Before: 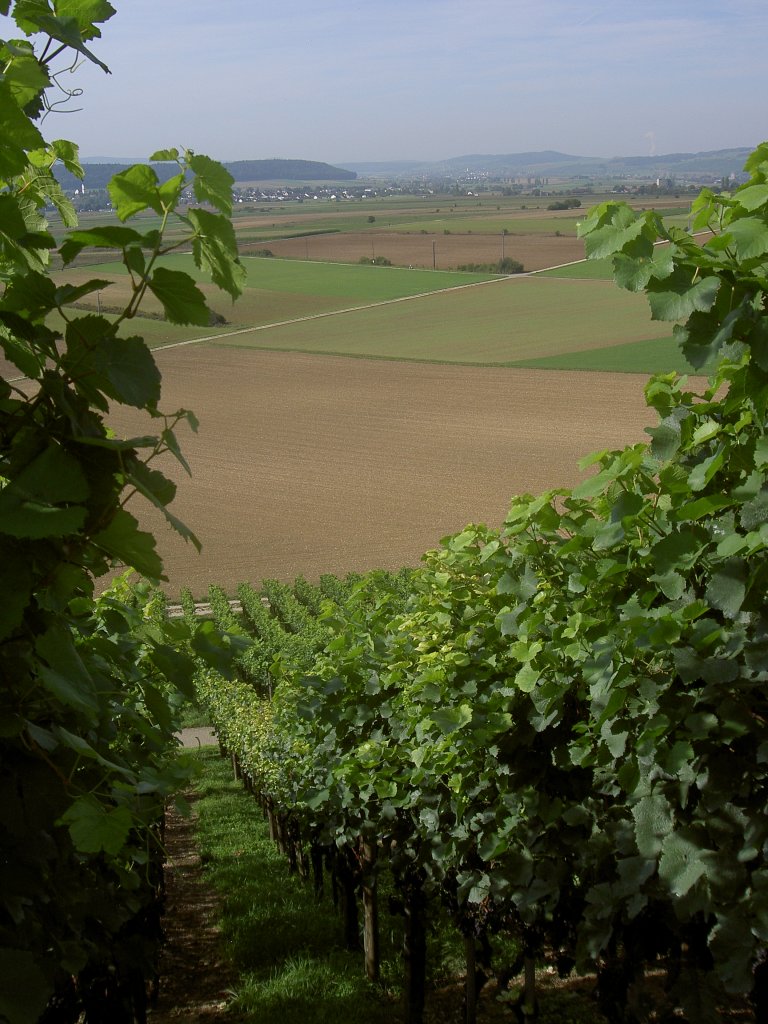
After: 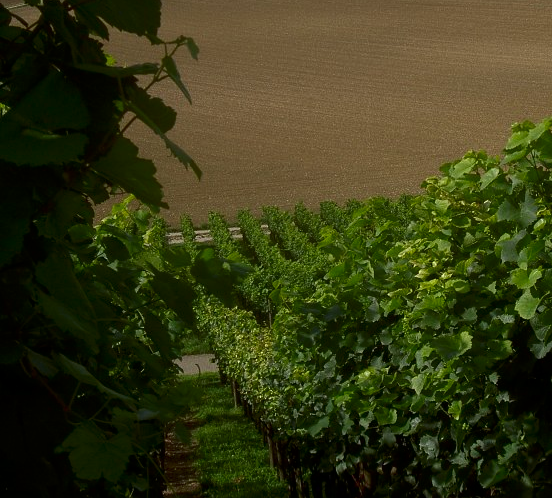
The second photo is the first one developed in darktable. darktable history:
contrast brightness saturation: brightness -0.216, saturation 0.079
crop: top 36.464%, right 28.095%, bottom 14.812%
